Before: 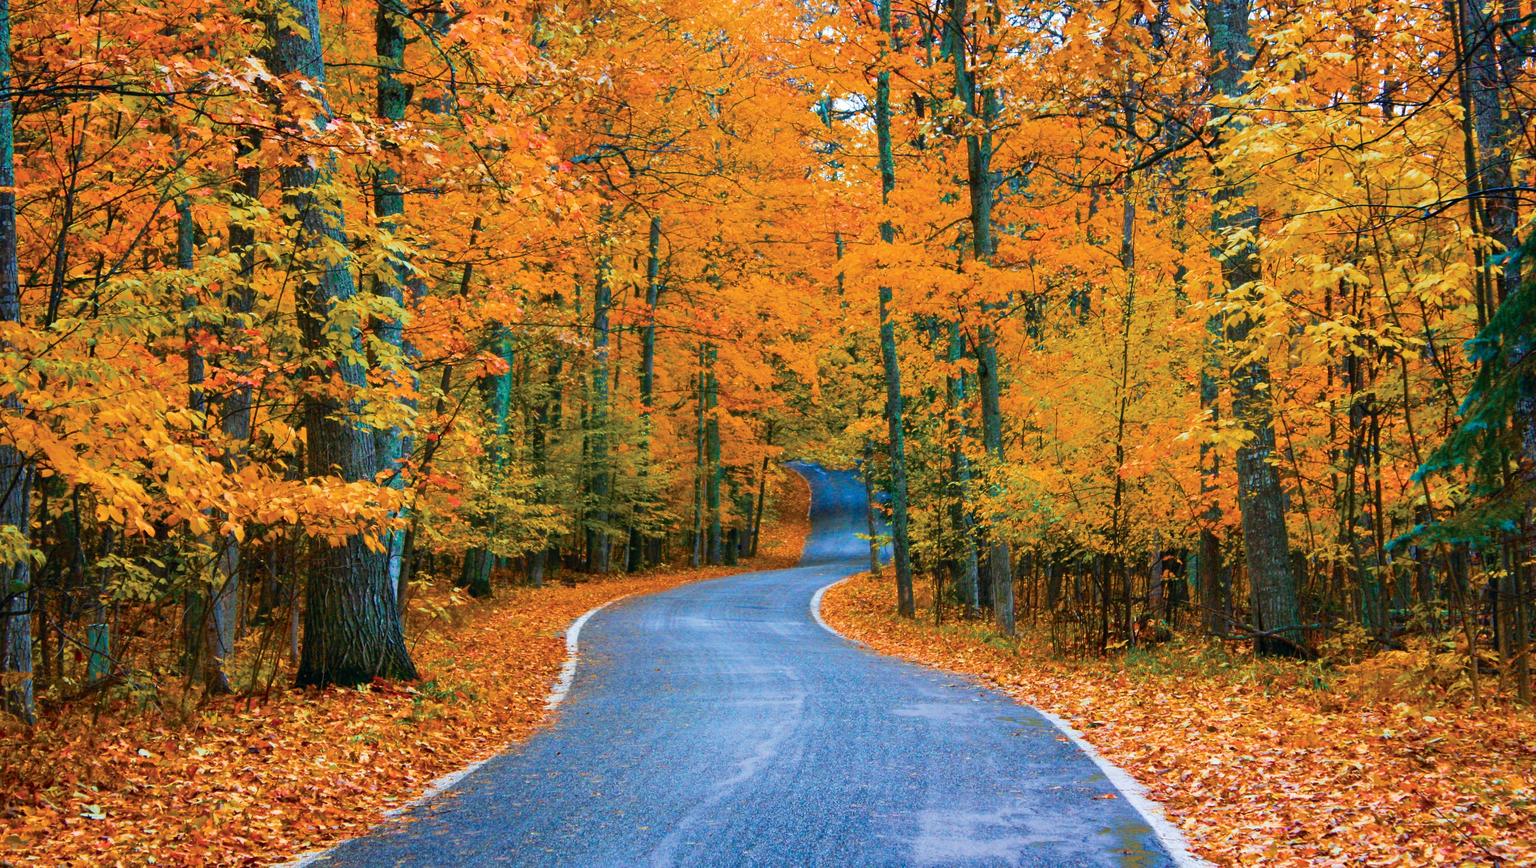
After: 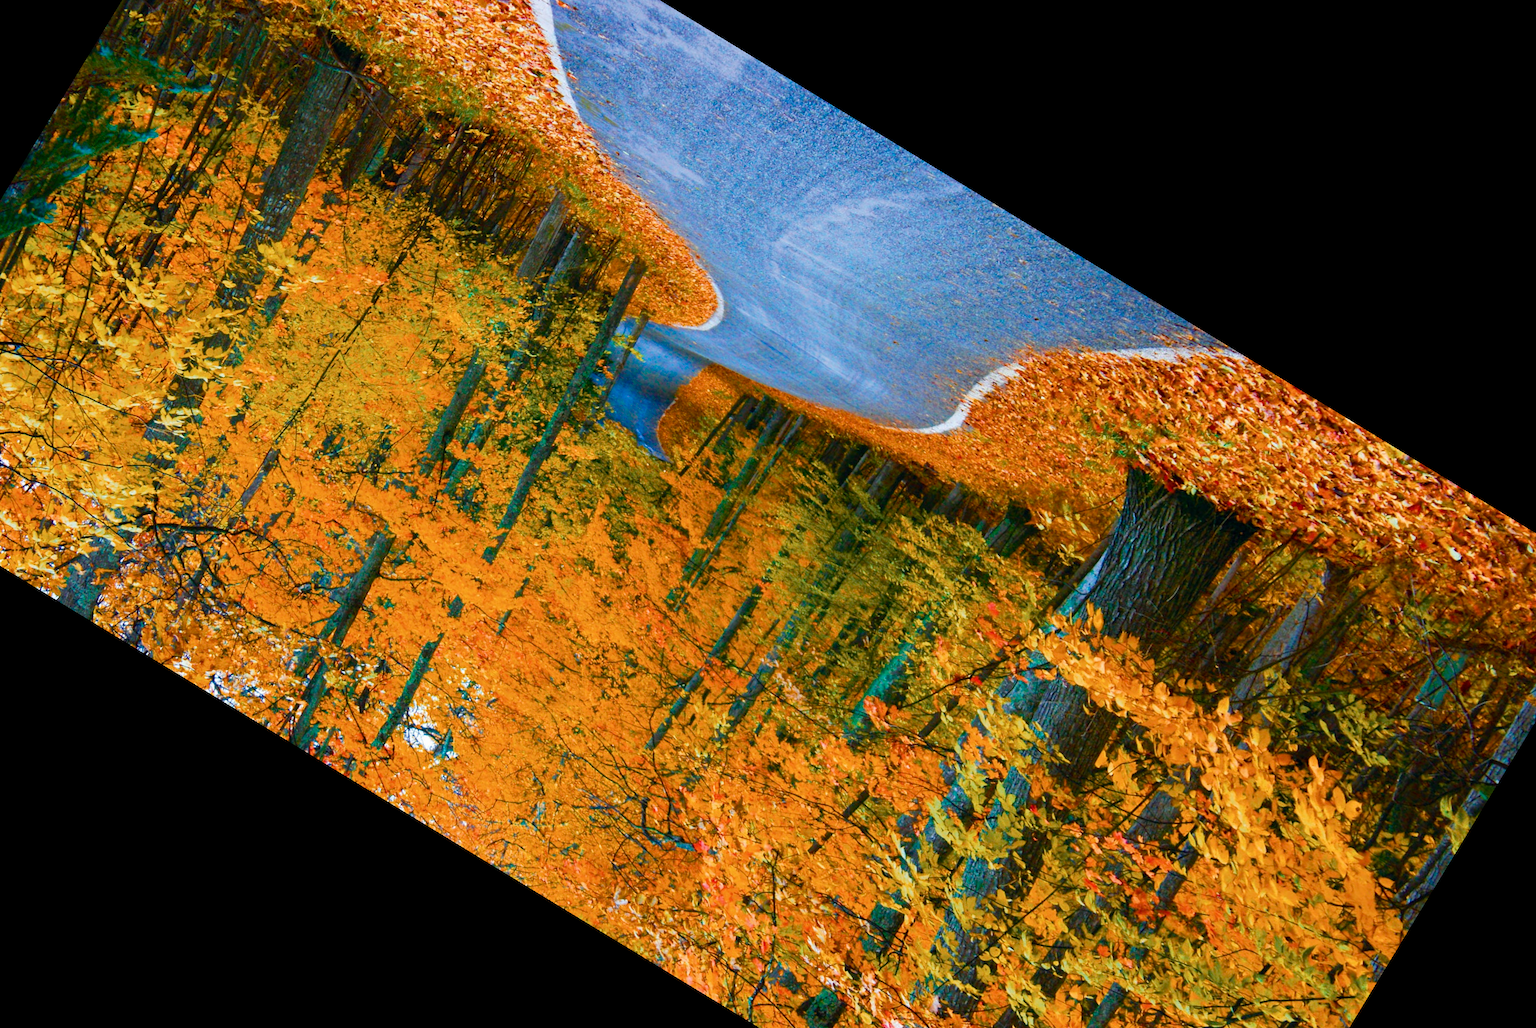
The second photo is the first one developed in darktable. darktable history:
crop and rotate: angle 148.68°, left 9.111%, top 15.603%, right 4.588%, bottom 17.041%
rotate and perspective: rotation -0.013°, lens shift (vertical) -0.027, lens shift (horizontal) 0.178, crop left 0.016, crop right 0.989, crop top 0.082, crop bottom 0.918
color balance rgb: perceptual saturation grading › global saturation 20%, perceptual saturation grading › highlights -25%, perceptual saturation grading › shadows 25%
